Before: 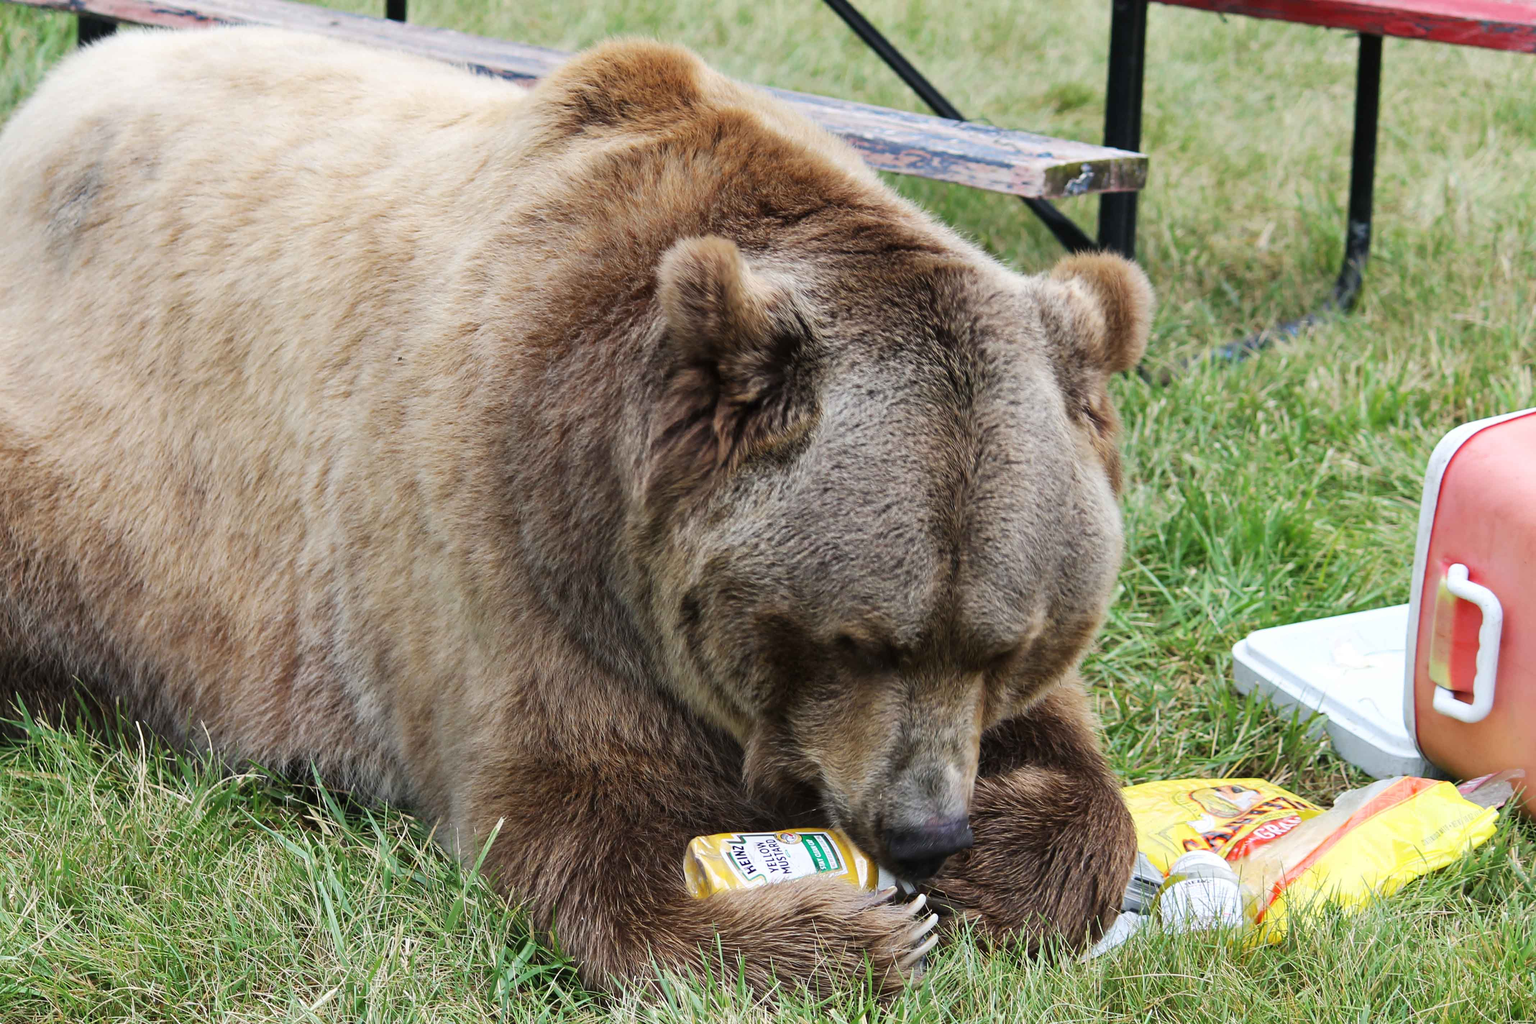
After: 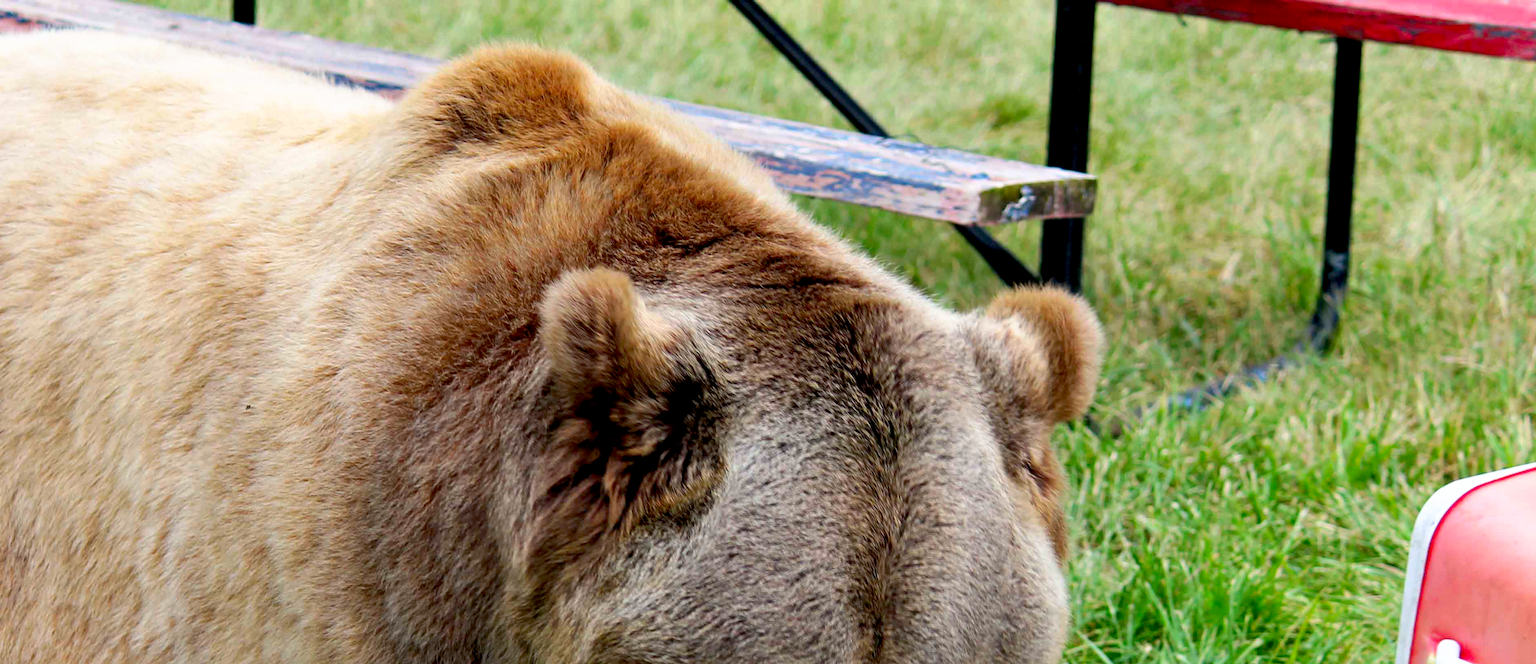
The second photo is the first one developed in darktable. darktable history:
base curve: curves: ch0 [(0.017, 0) (0.425, 0.441) (0.844, 0.933) (1, 1)], preserve colors none
color correction: saturation 1.34
crop and rotate: left 11.812%, bottom 42.776%
